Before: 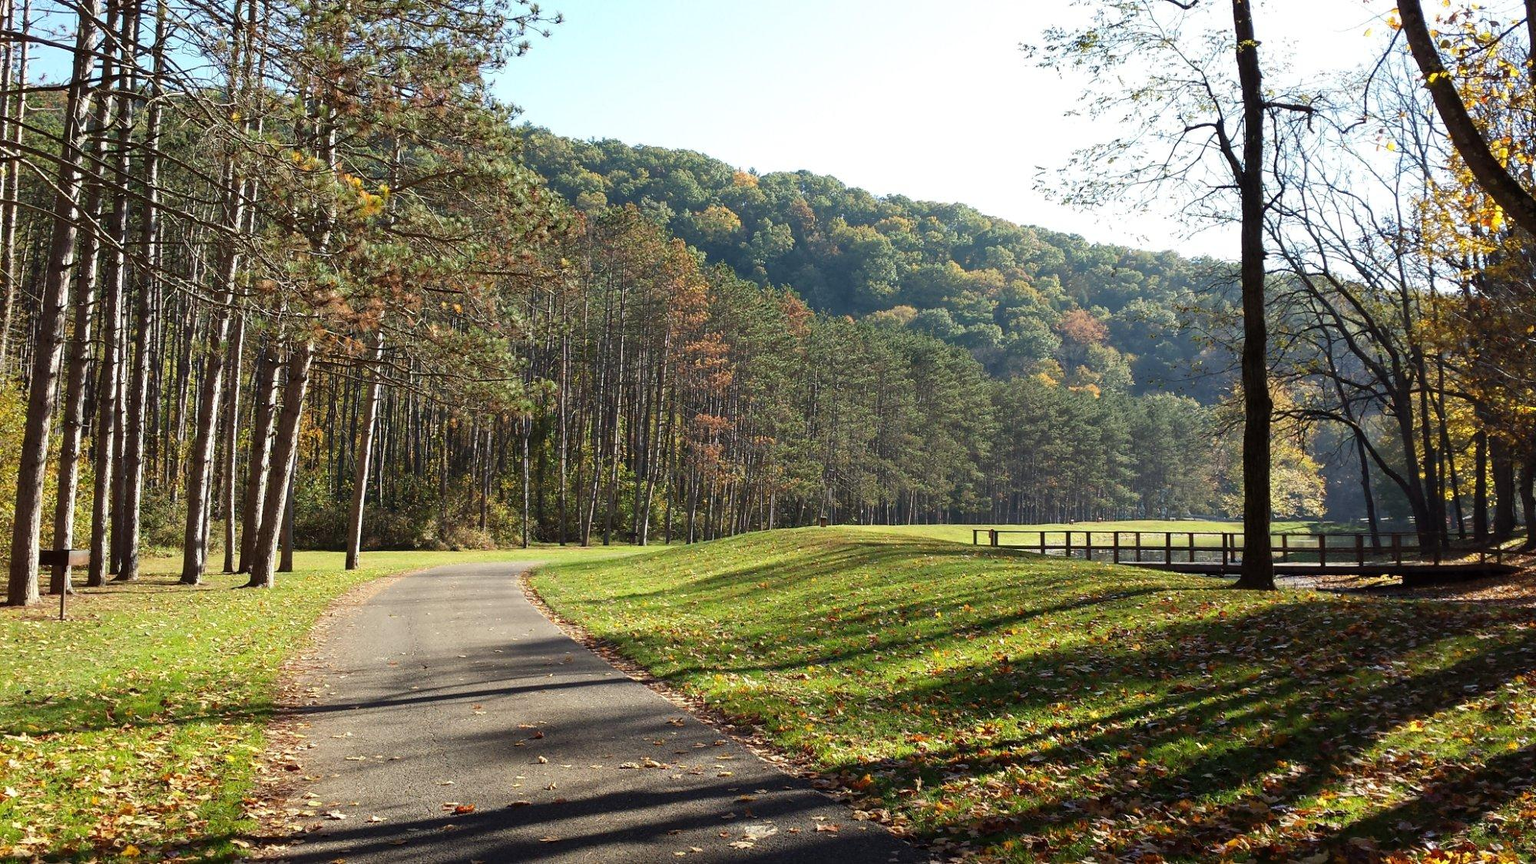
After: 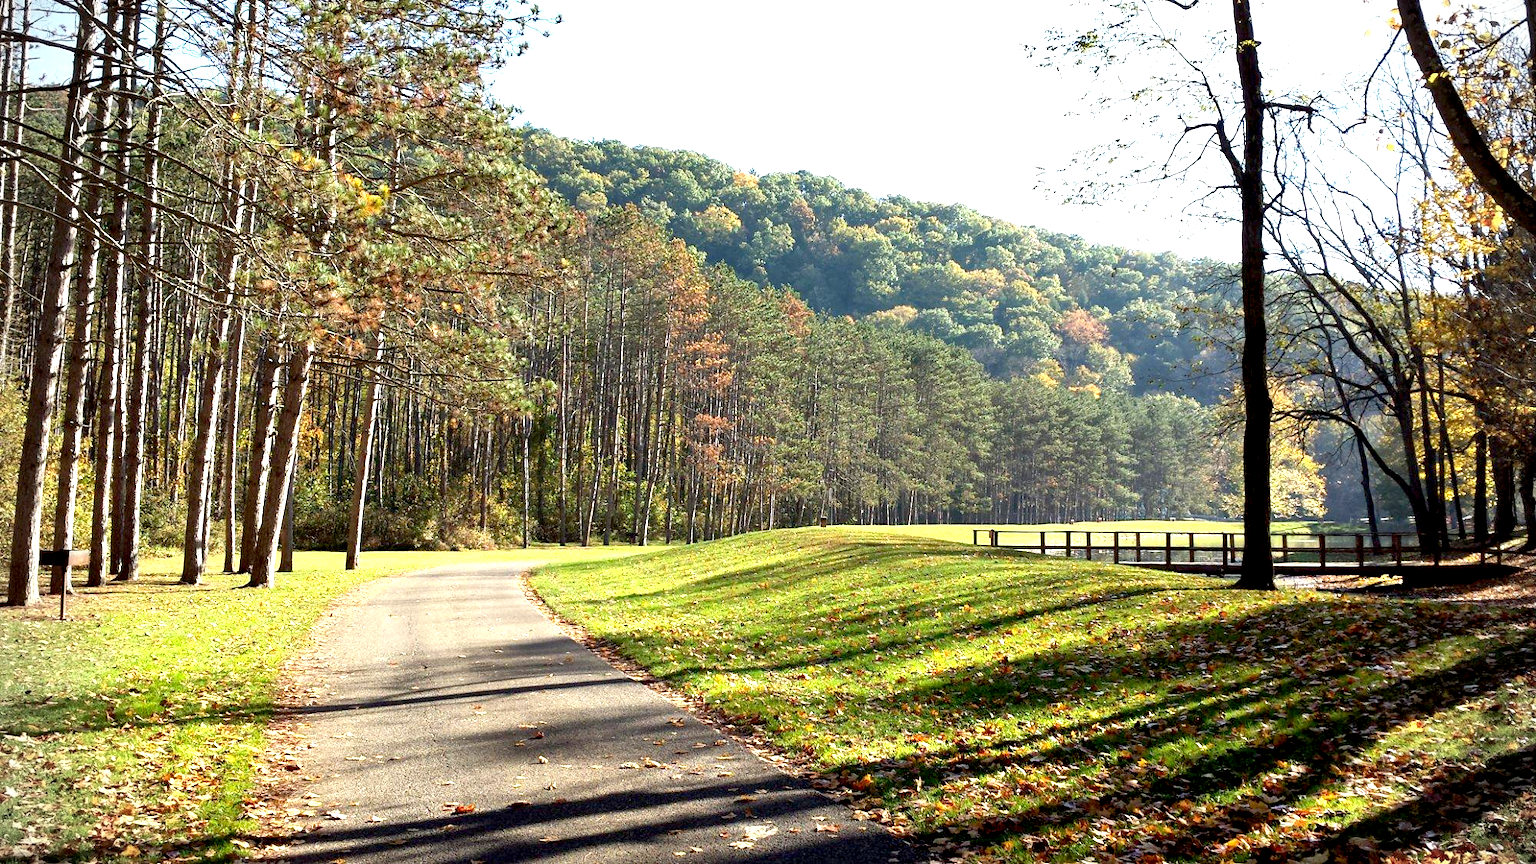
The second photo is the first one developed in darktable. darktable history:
shadows and highlights: shadows 37.27, highlights -28.18, soften with gaussian
exposure: black level correction 0.008, exposure 0.979 EV, compensate highlight preservation false
vignetting: fall-off start 88.03%, fall-off radius 24.9%
